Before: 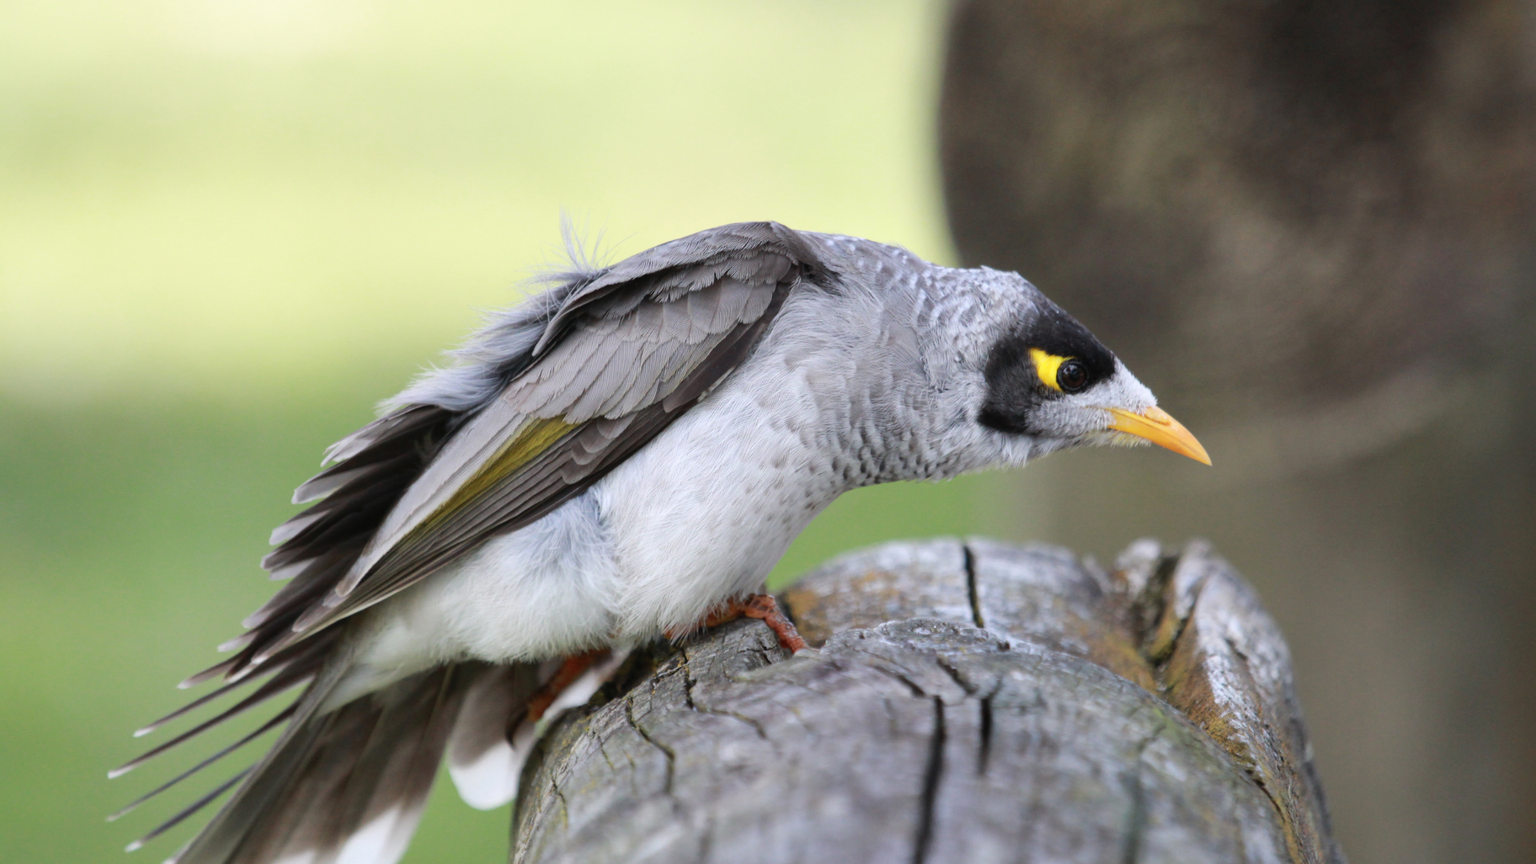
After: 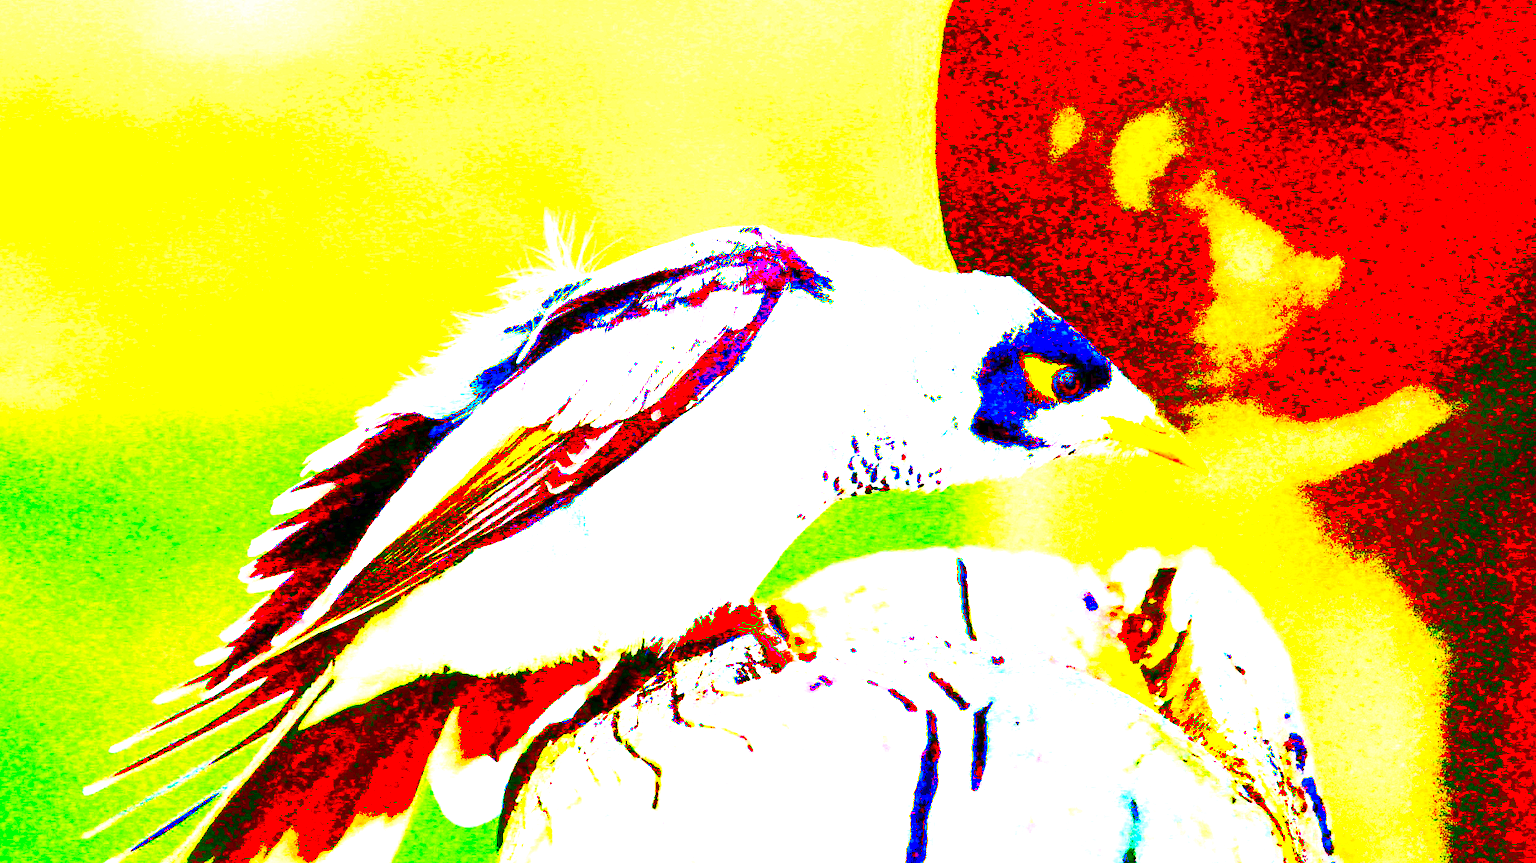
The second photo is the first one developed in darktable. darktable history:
contrast brightness saturation: contrast 0.39, brightness 0.53
tone equalizer: on, module defaults
shadows and highlights: shadows 0, highlights 40
crop: left 1.743%, right 0.268%, bottom 2.011%
exposure: black level correction 0.1, exposure 3 EV, compensate highlight preservation false
